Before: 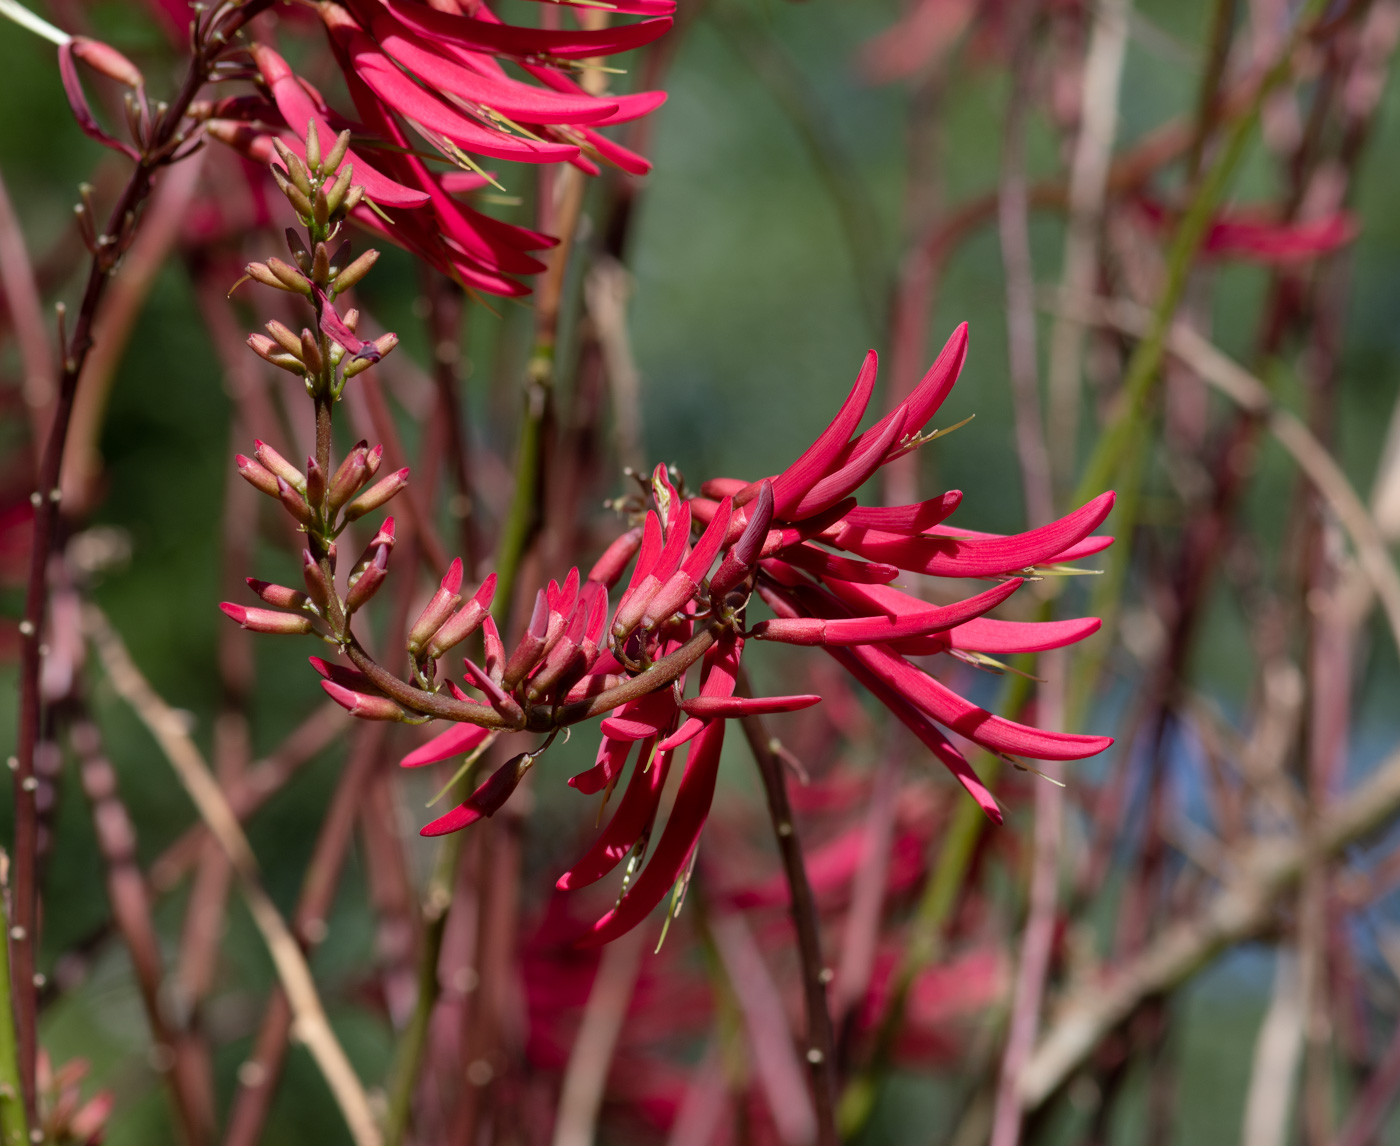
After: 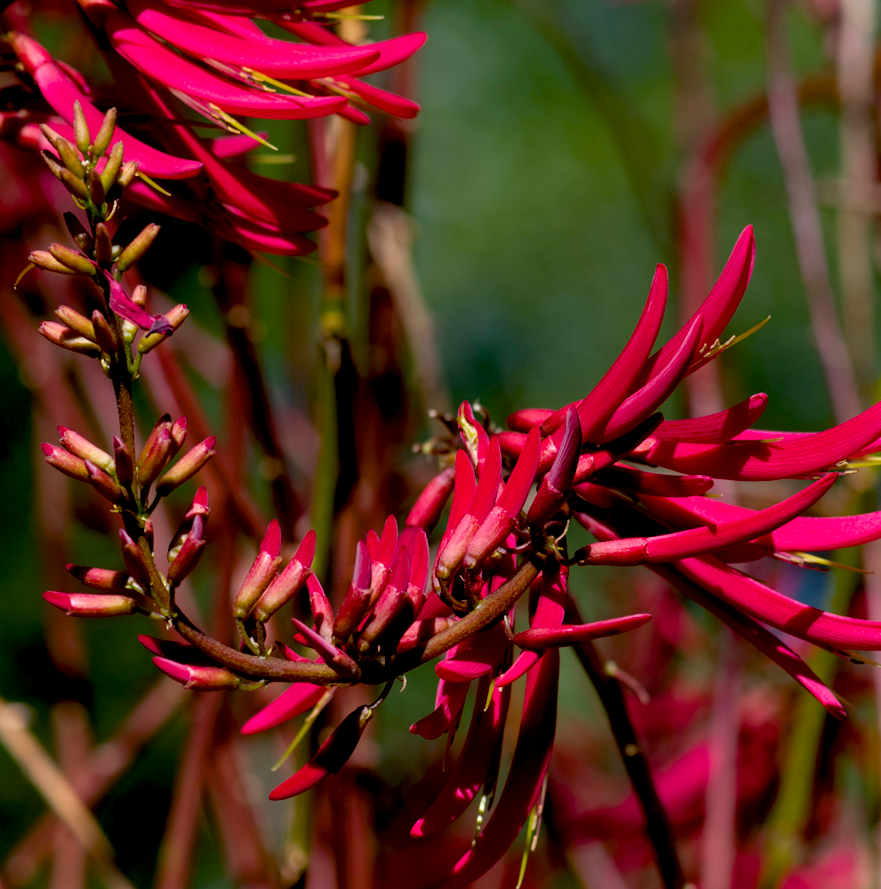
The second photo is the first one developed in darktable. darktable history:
crop: left 16.202%, top 11.208%, right 26.045%, bottom 20.557%
rotate and perspective: rotation -6.83°, automatic cropping off
exposure: black level correction 0.025, exposure 0.182 EV, compensate highlight preservation false
color balance rgb: linear chroma grading › global chroma 15%, perceptual saturation grading › global saturation 30%
tone curve: curves: ch0 [(0, 0) (0.8, 0.757) (1, 1)], color space Lab, linked channels, preserve colors none
